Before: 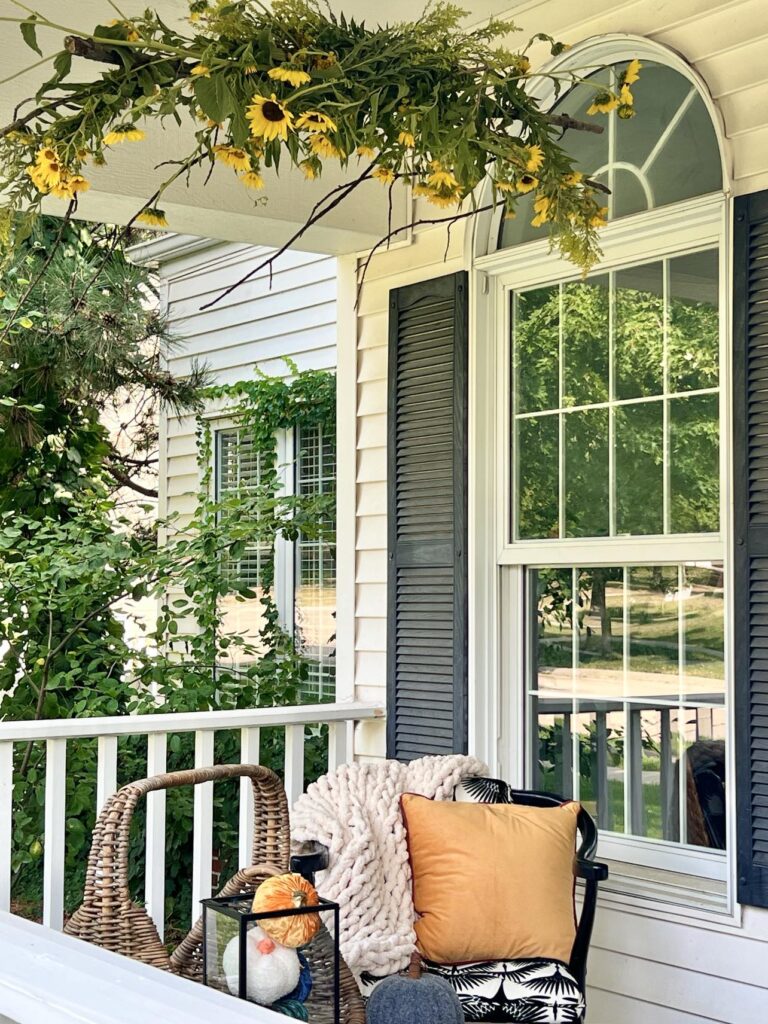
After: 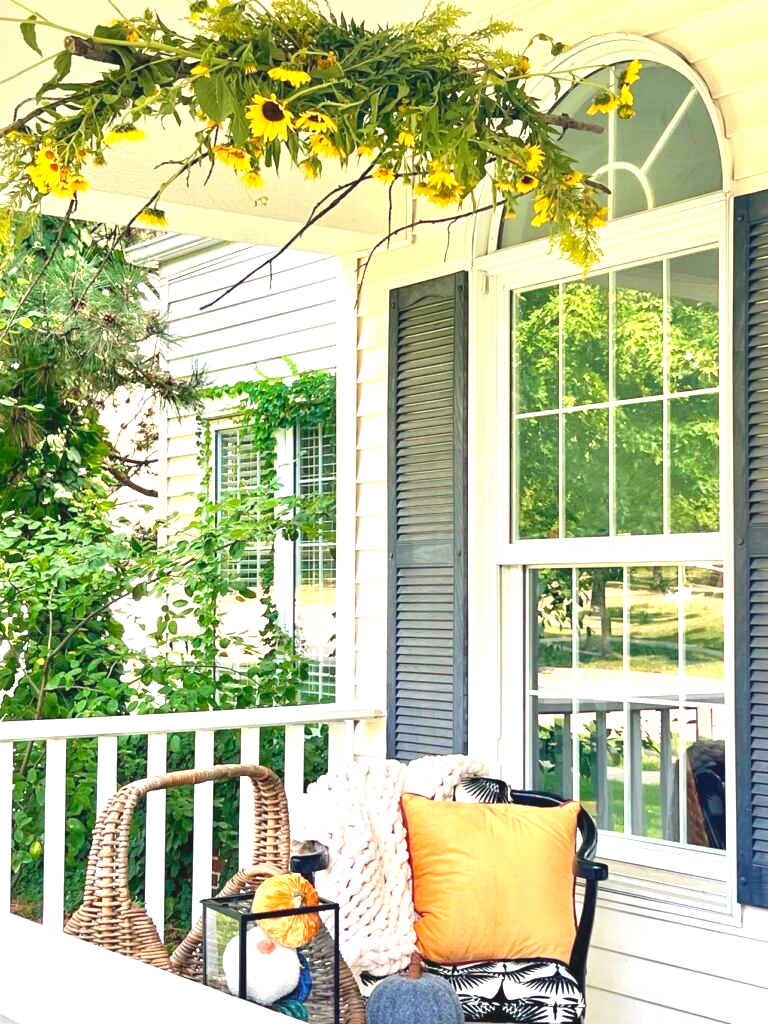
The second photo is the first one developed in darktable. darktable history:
contrast brightness saturation: contrast -0.095, brightness 0.051, saturation 0.084
exposure: black level correction 0, exposure 1.2 EV, compensate highlight preservation false
